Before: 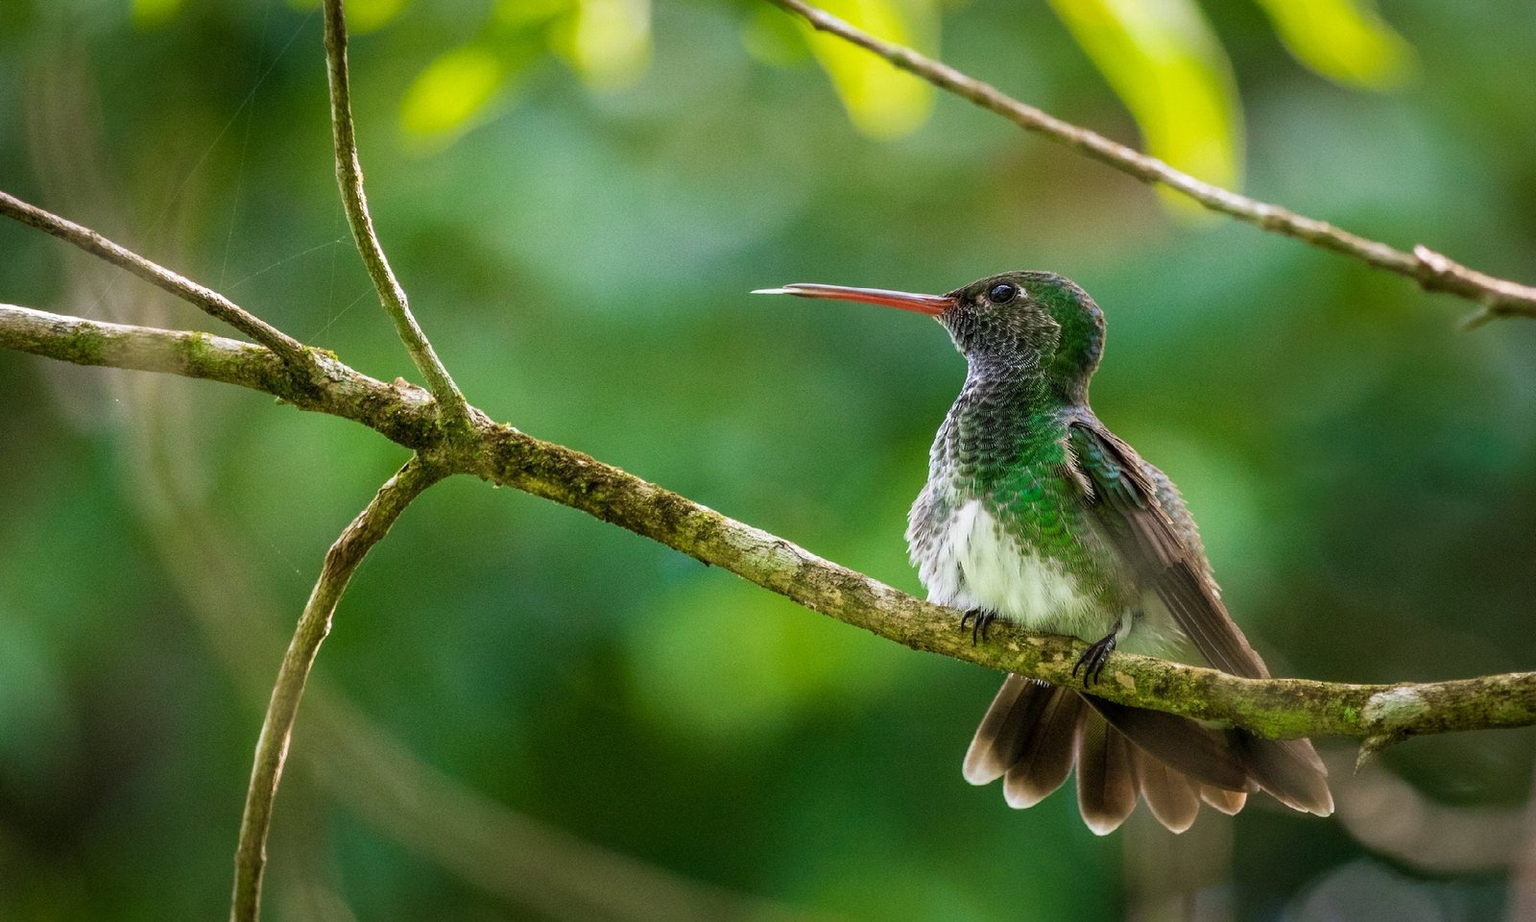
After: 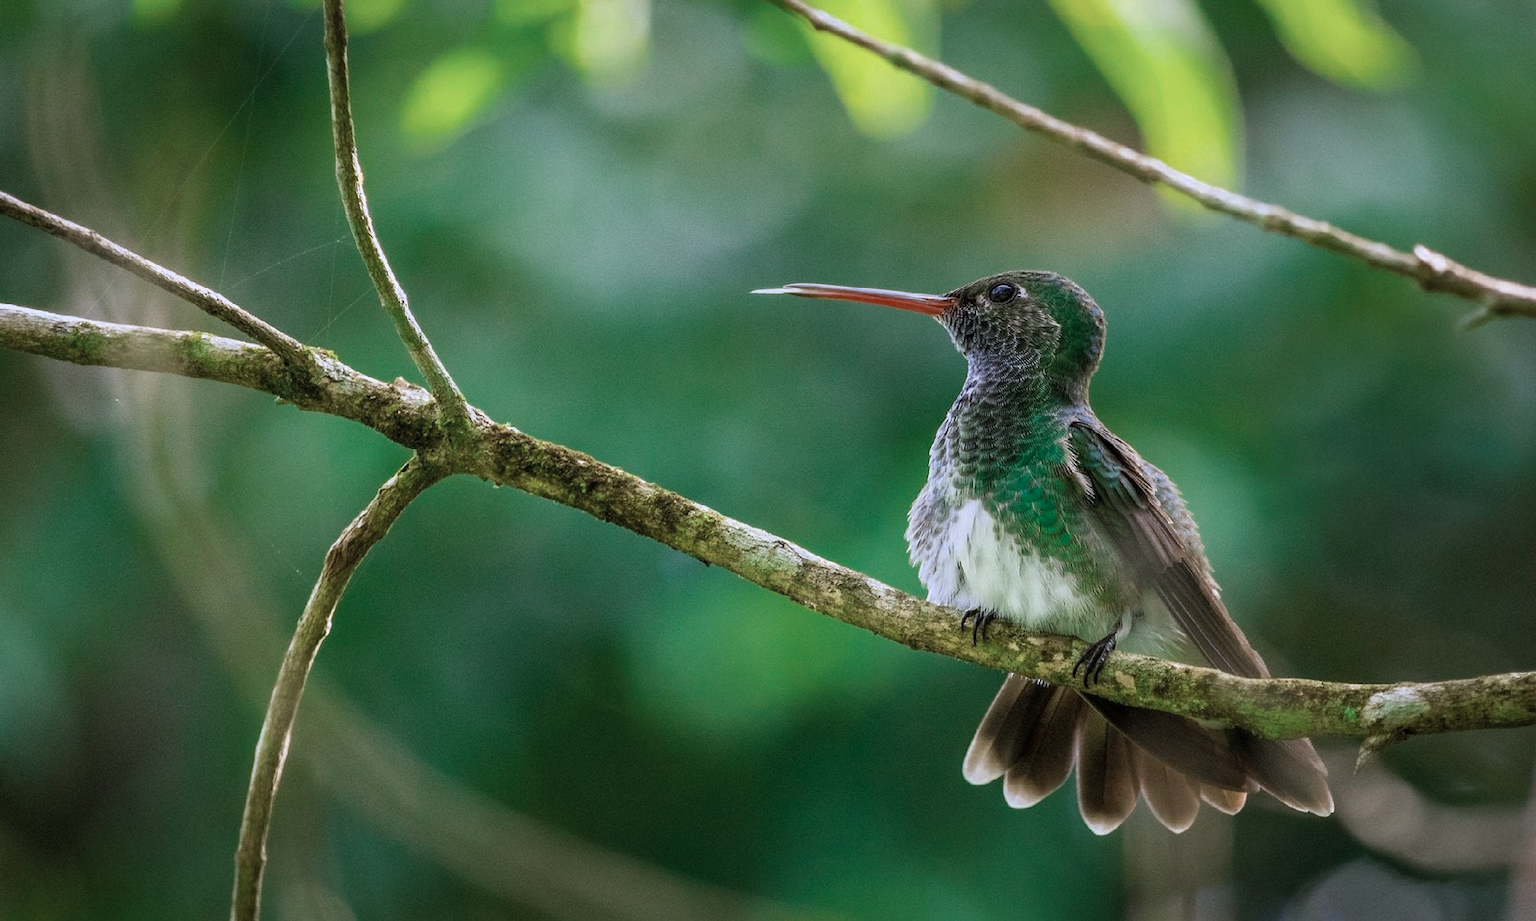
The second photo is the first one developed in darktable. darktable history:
color zones: curves: ch0 [(0, 0.5) (0.125, 0.4) (0.25, 0.5) (0.375, 0.4) (0.5, 0.4) (0.625, 0.35) (0.75, 0.35) (0.875, 0.5)]; ch1 [(0, 0.35) (0.125, 0.45) (0.25, 0.35) (0.375, 0.35) (0.5, 0.35) (0.625, 0.35) (0.75, 0.45) (0.875, 0.35)]; ch2 [(0, 0.6) (0.125, 0.5) (0.25, 0.5) (0.375, 0.6) (0.5, 0.6) (0.625, 0.5) (0.75, 0.5) (0.875, 0.5)]
white balance: red 0.967, blue 1.119, emerald 0.756
